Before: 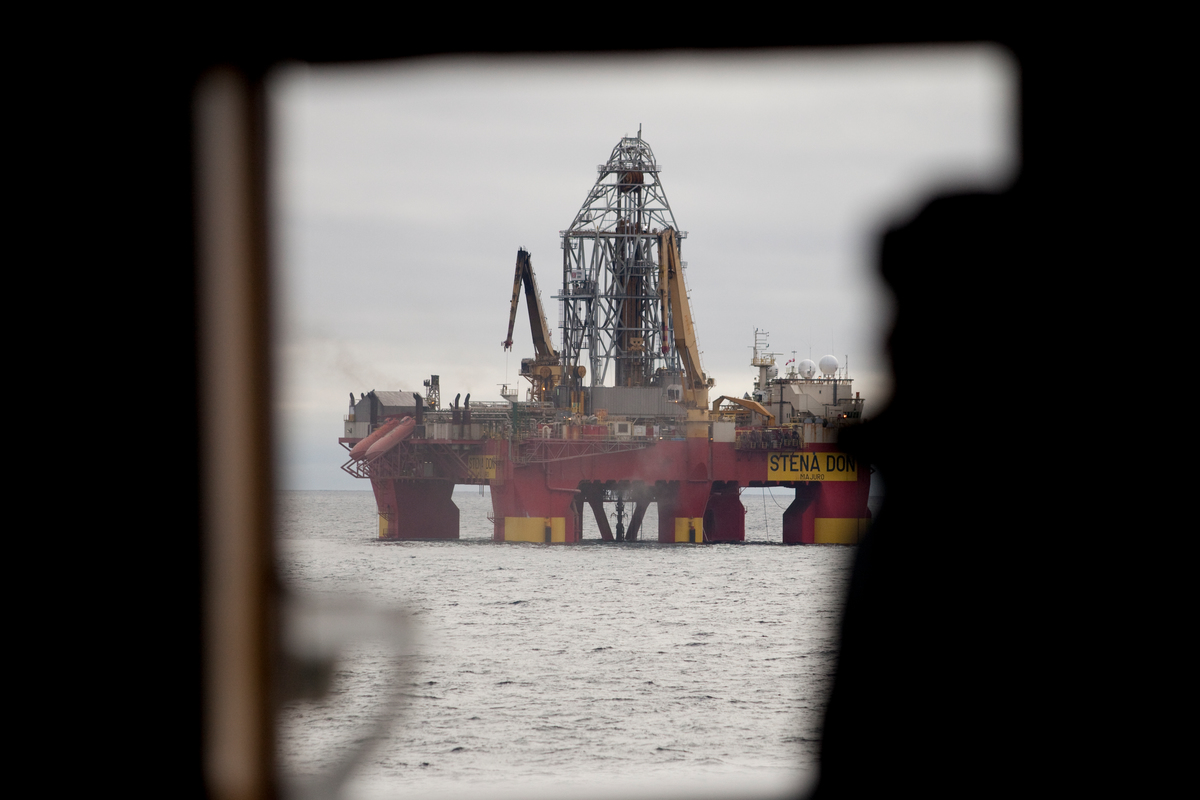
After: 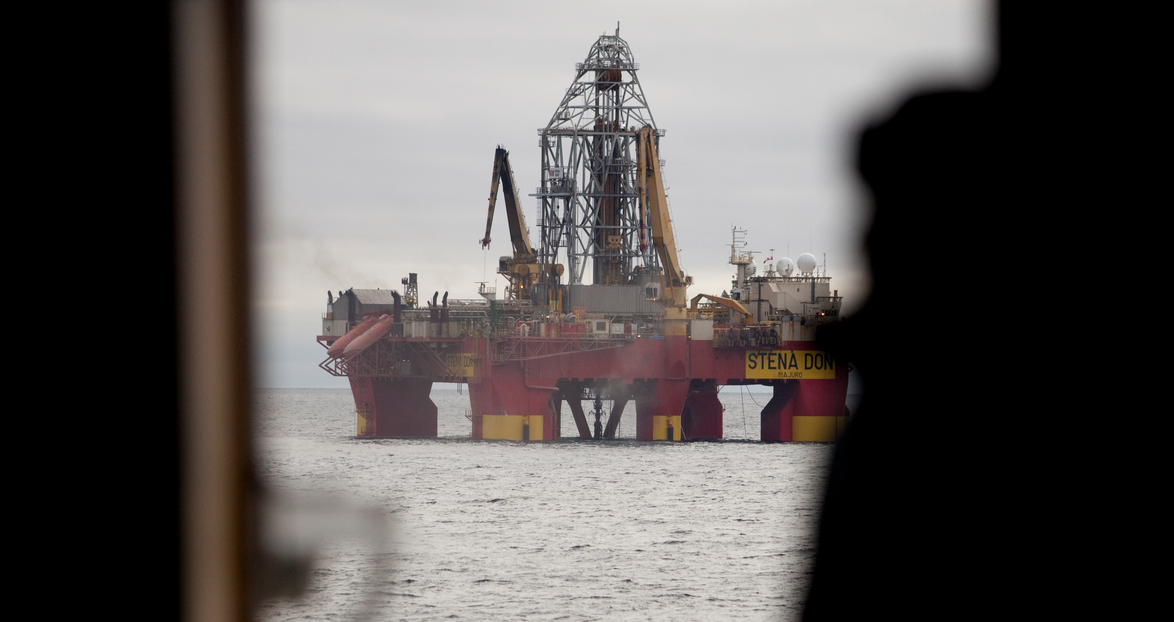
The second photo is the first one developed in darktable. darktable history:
crop and rotate: left 1.901%, top 12.817%, right 0.255%, bottom 9.373%
